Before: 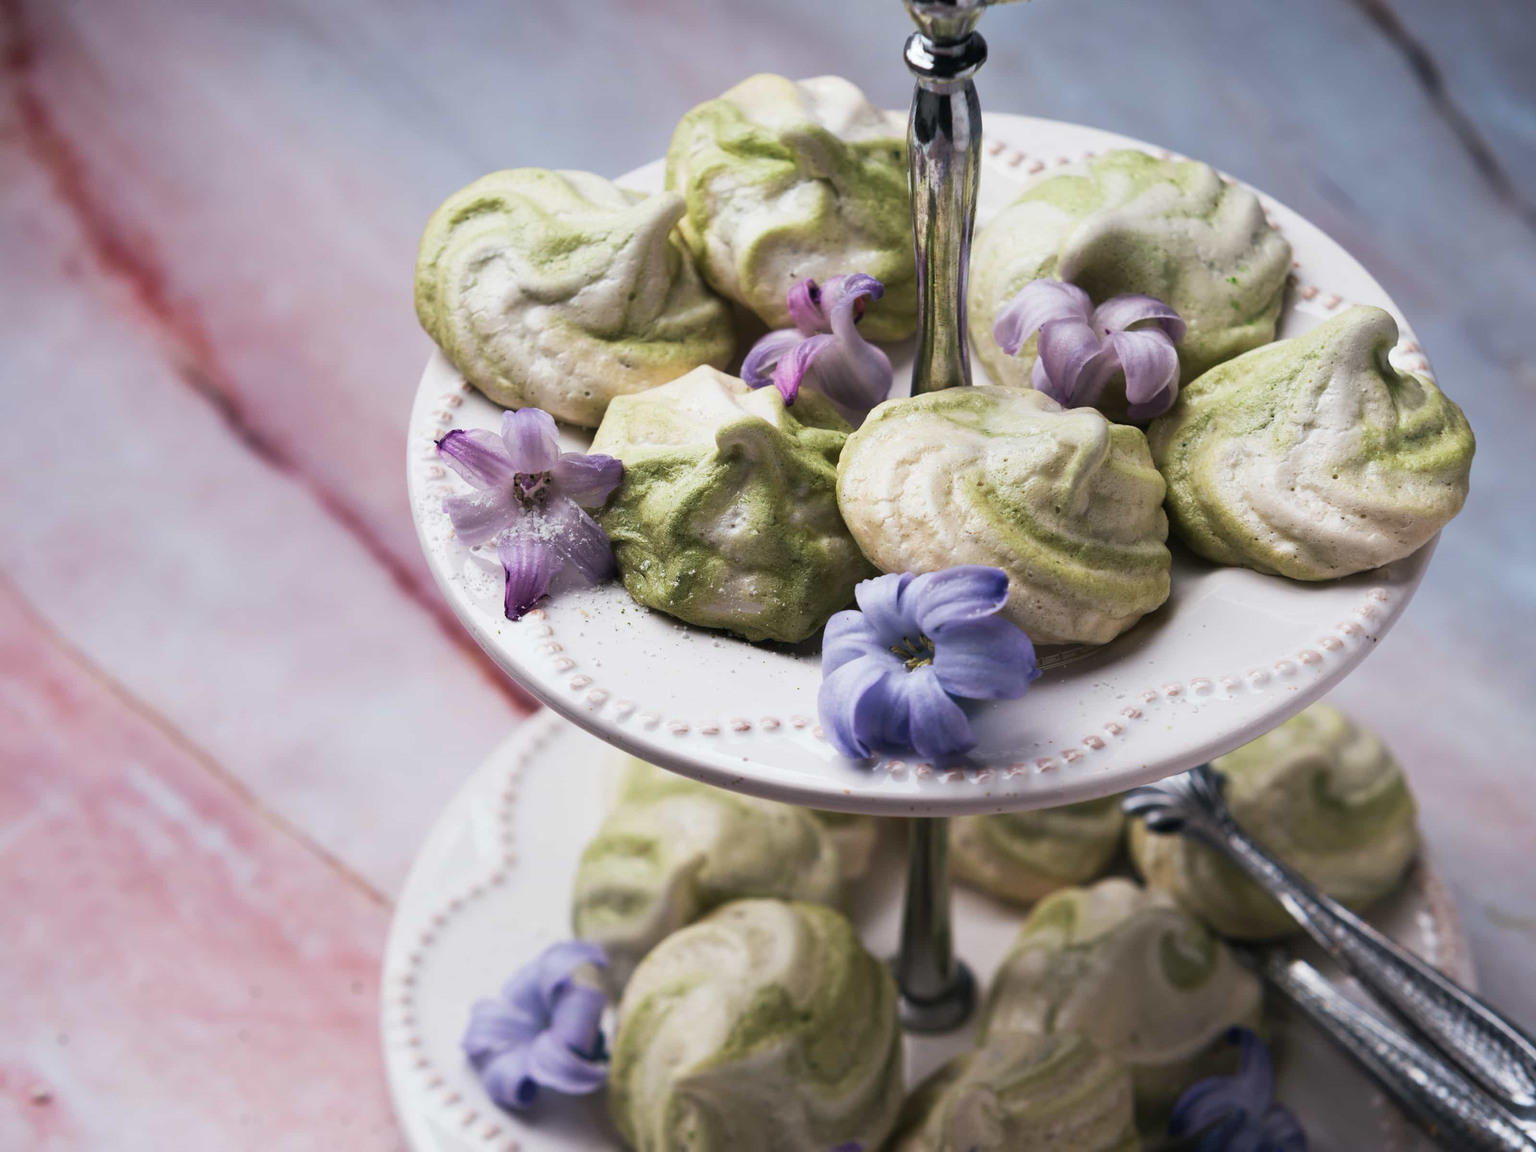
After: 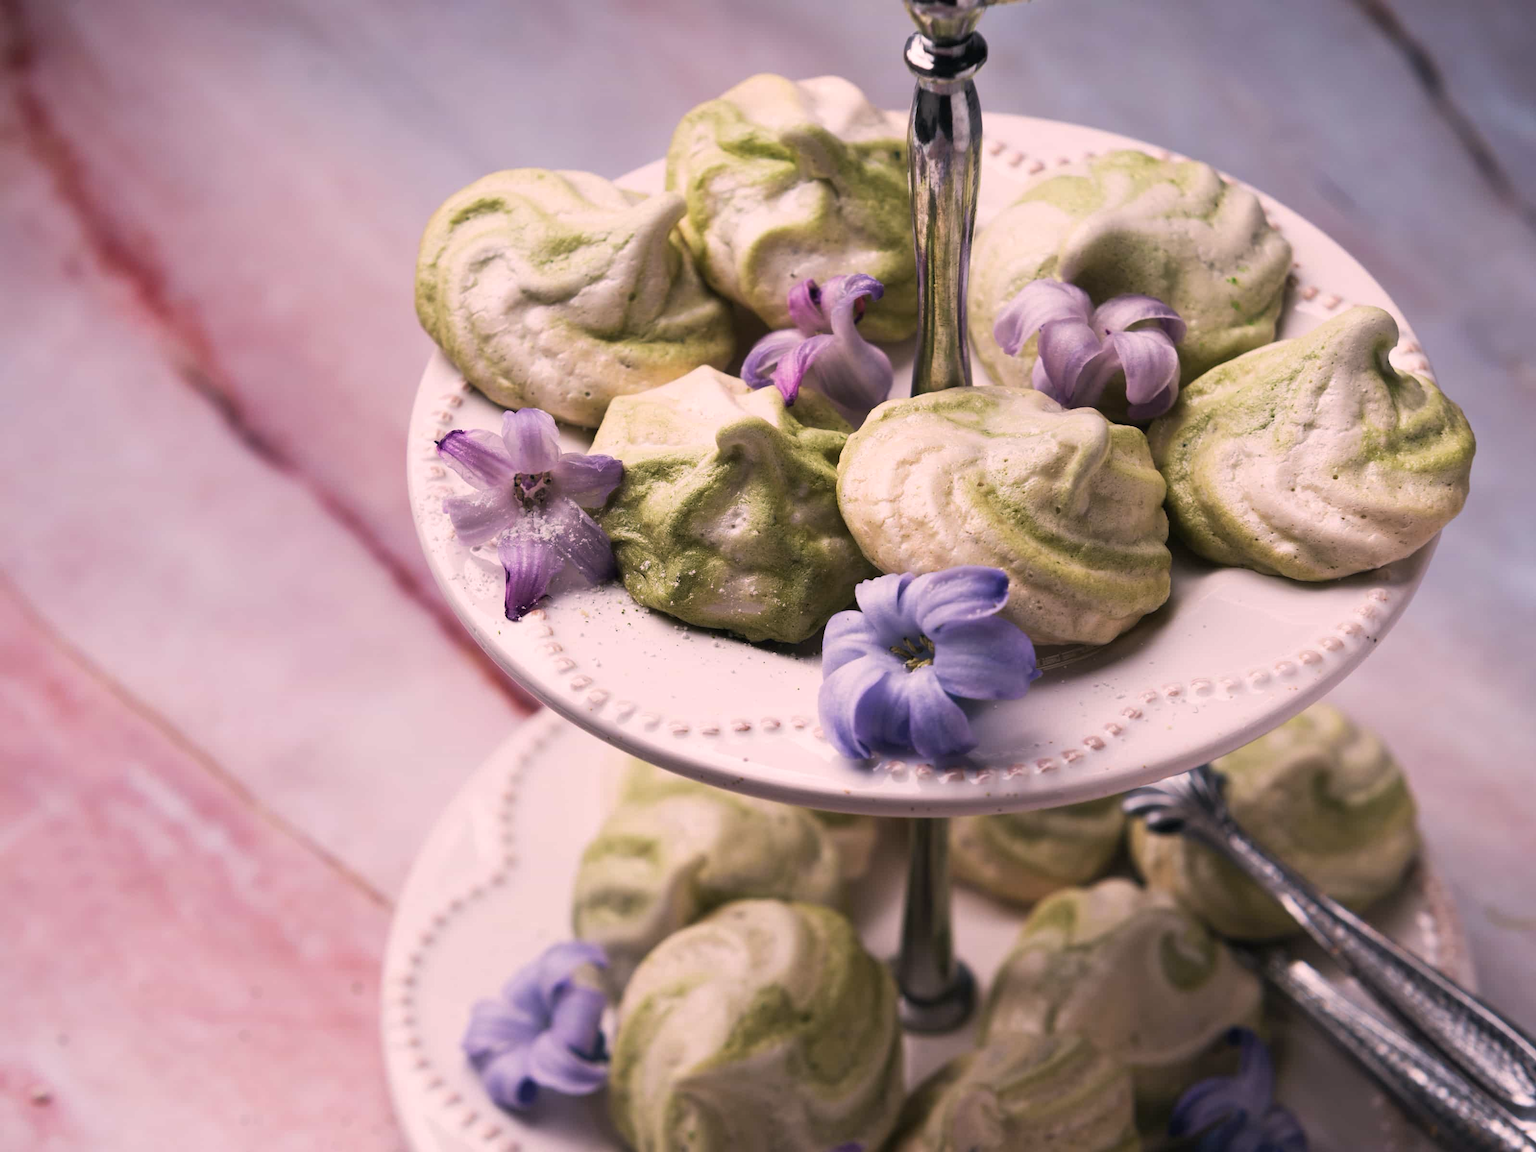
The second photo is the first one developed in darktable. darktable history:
color correction: highlights a* 12.92, highlights b* 5.53
